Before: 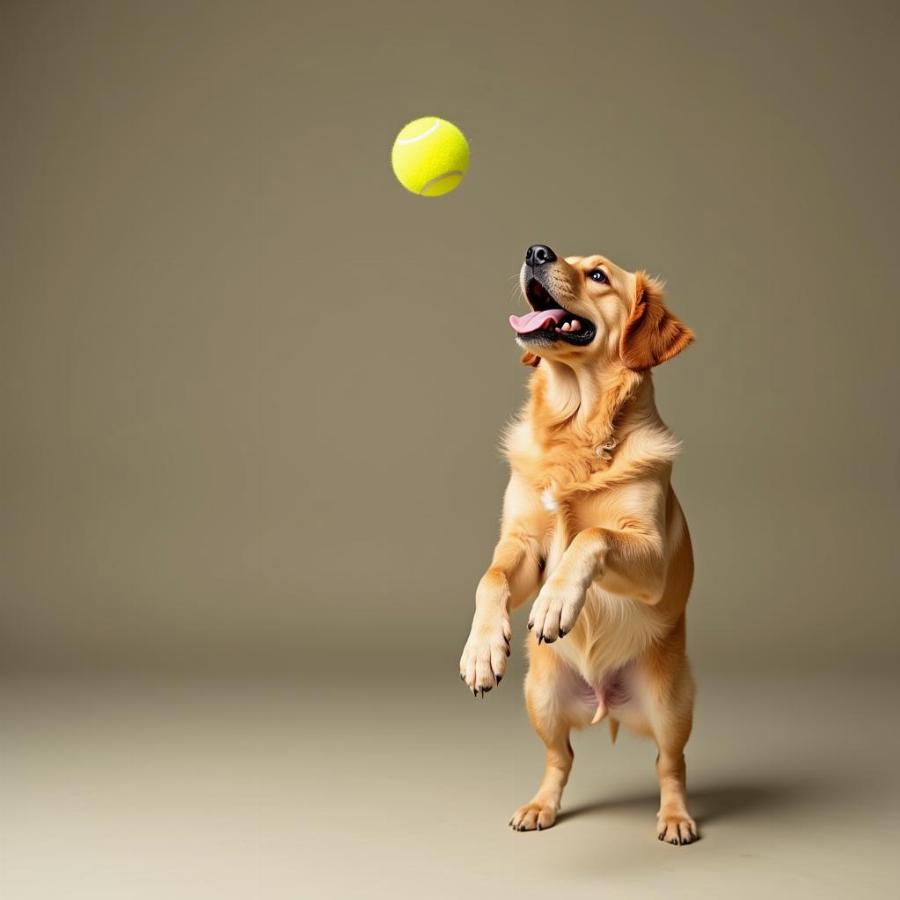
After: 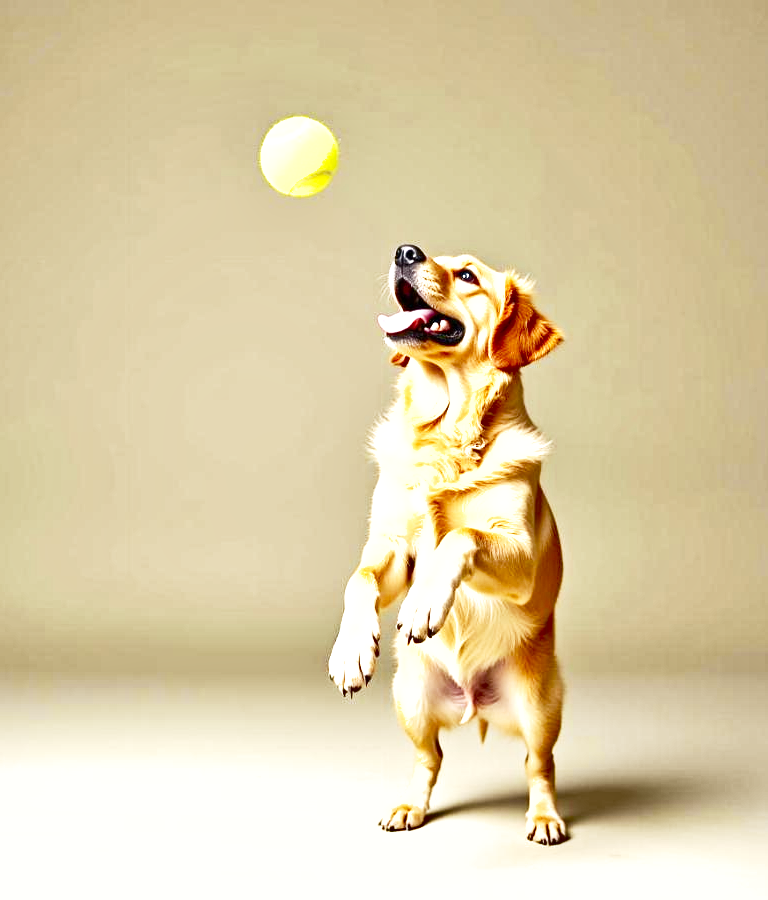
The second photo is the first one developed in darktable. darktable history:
local contrast: mode bilateral grid, contrast 20, coarseness 50, detail 120%, midtone range 0.2
exposure: black level correction 0, exposure 1.125 EV, compensate exposure bias true, compensate highlight preservation false
base curve: curves: ch0 [(0, 0) (0.028, 0.03) (0.121, 0.232) (0.46, 0.748) (0.859, 0.968) (1, 1)], preserve colors none
crop and rotate: left 14.584%
shadows and highlights: shadows 40, highlights -54, highlights color adjustment 46%, low approximation 0.01, soften with gaussian
tone equalizer: -7 EV 0.15 EV, -6 EV 0.6 EV, -5 EV 1.15 EV, -4 EV 1.33 EV, -3 EV 1.15 EV, -2 EV 0.6 EV, -1 EV 0.15 EV, mask exposure compensation -0.5 EV
